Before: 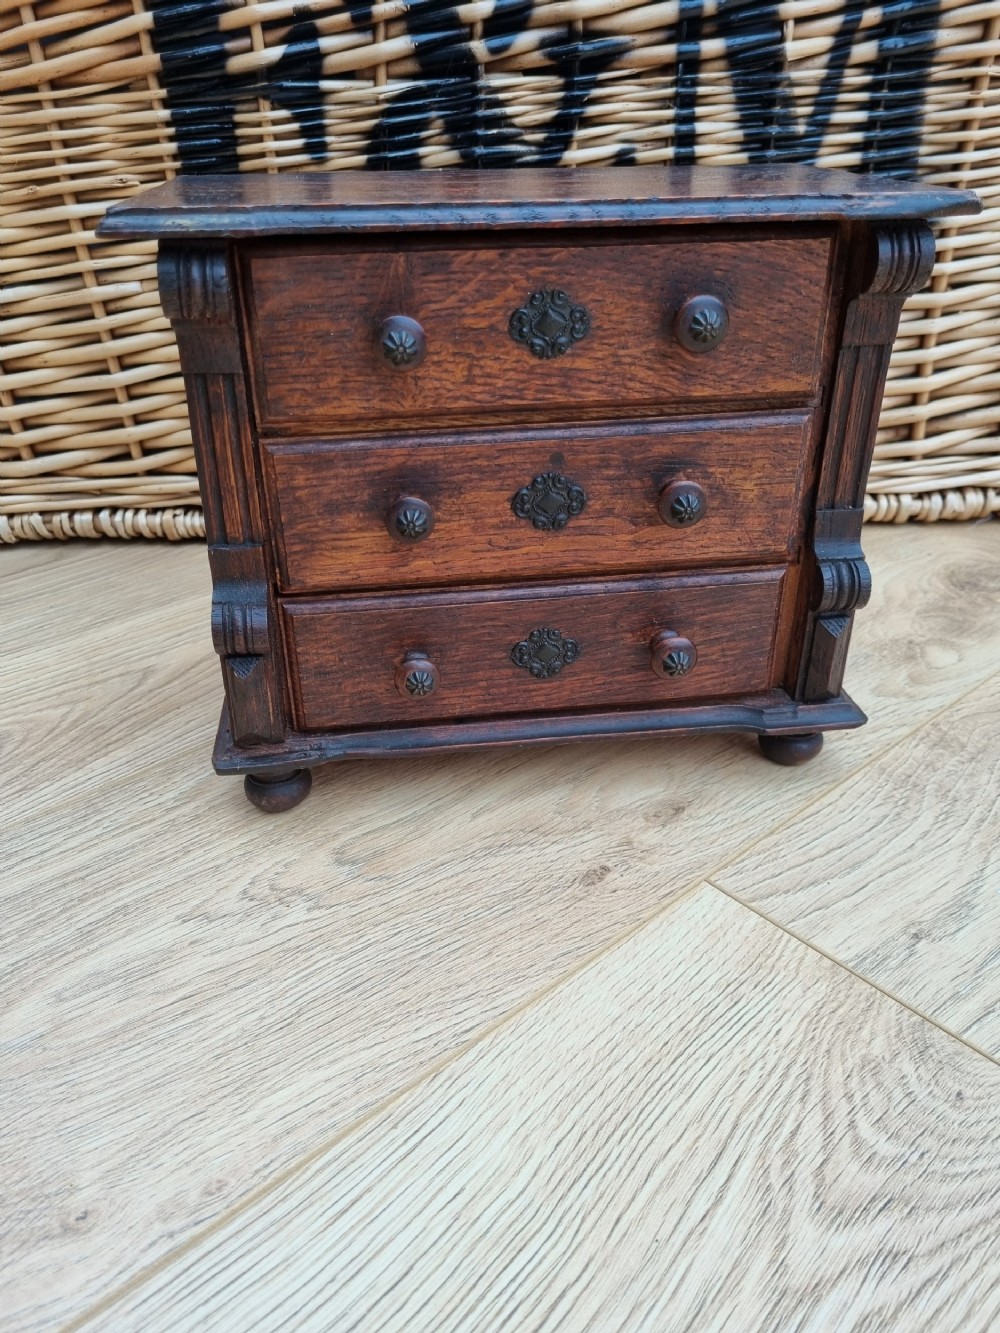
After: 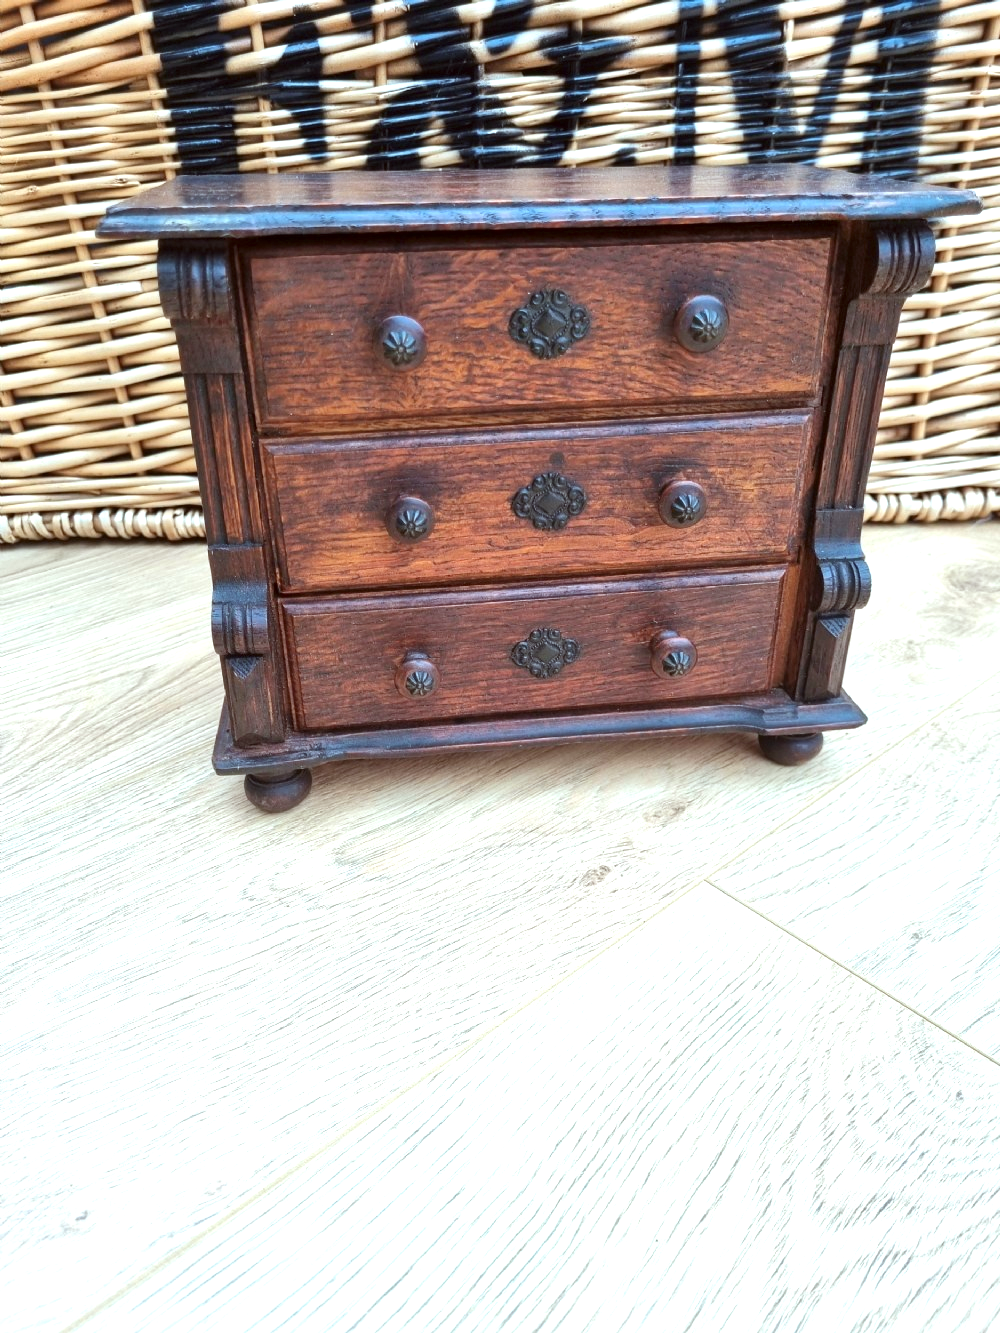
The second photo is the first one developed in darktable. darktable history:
exposure: black level correction 0, exposure 1 EV, compensate highlight preservation false
color correction: highlights a* -4.98, highlights b* -3.76, shadows a* 3.83, shadows b* 4.08
